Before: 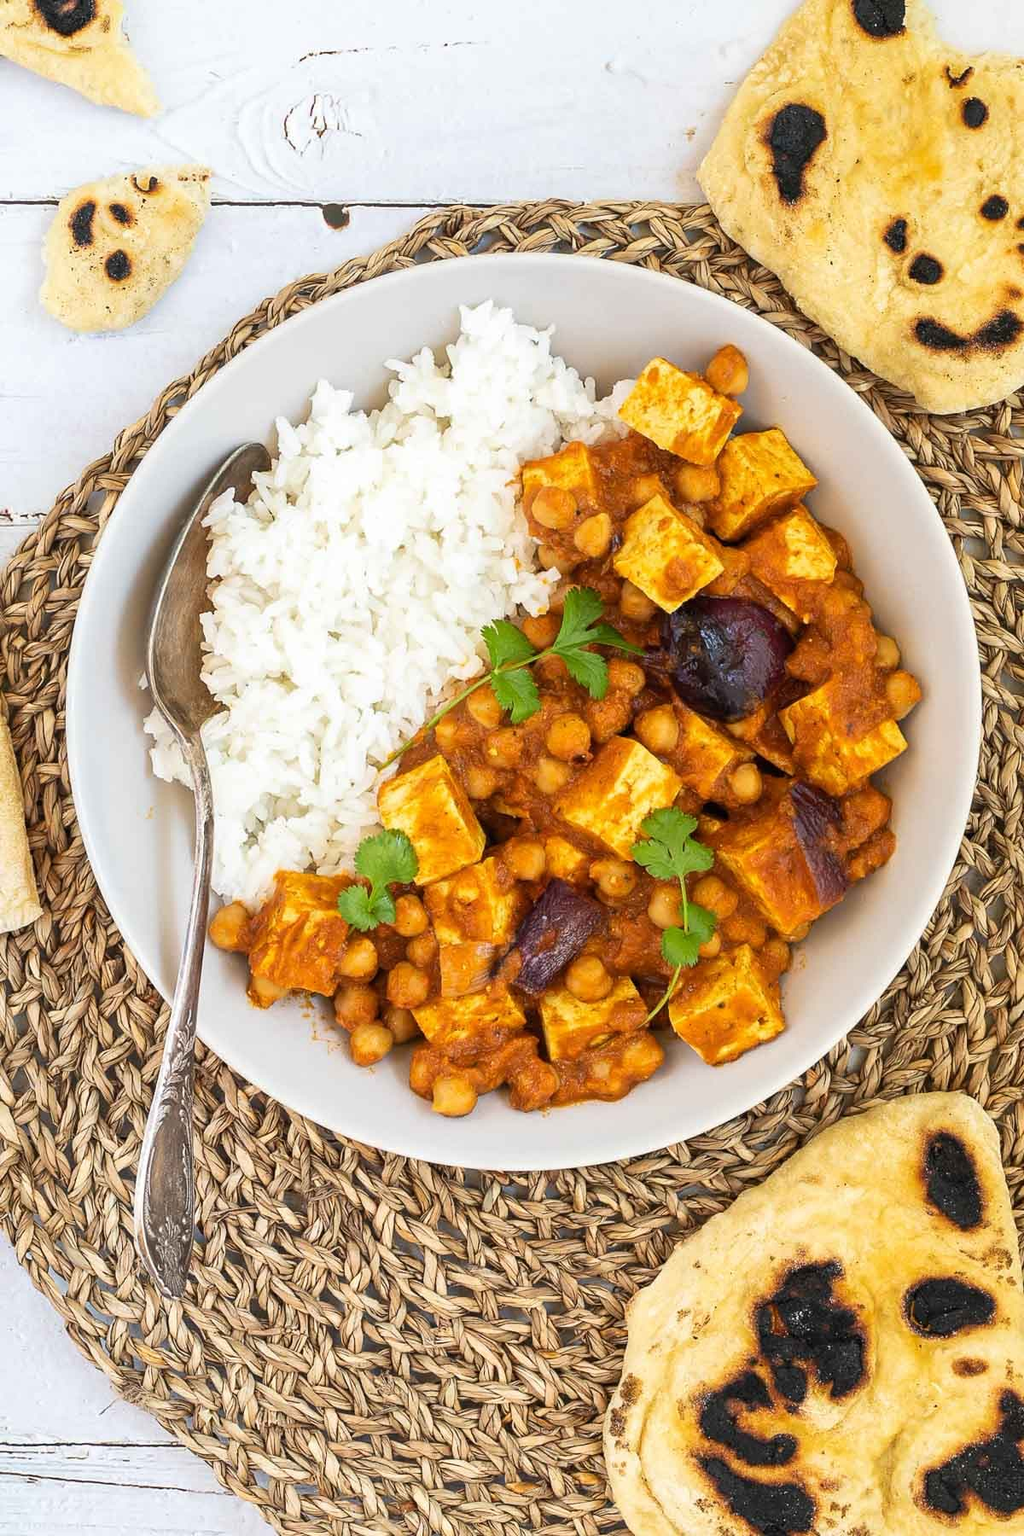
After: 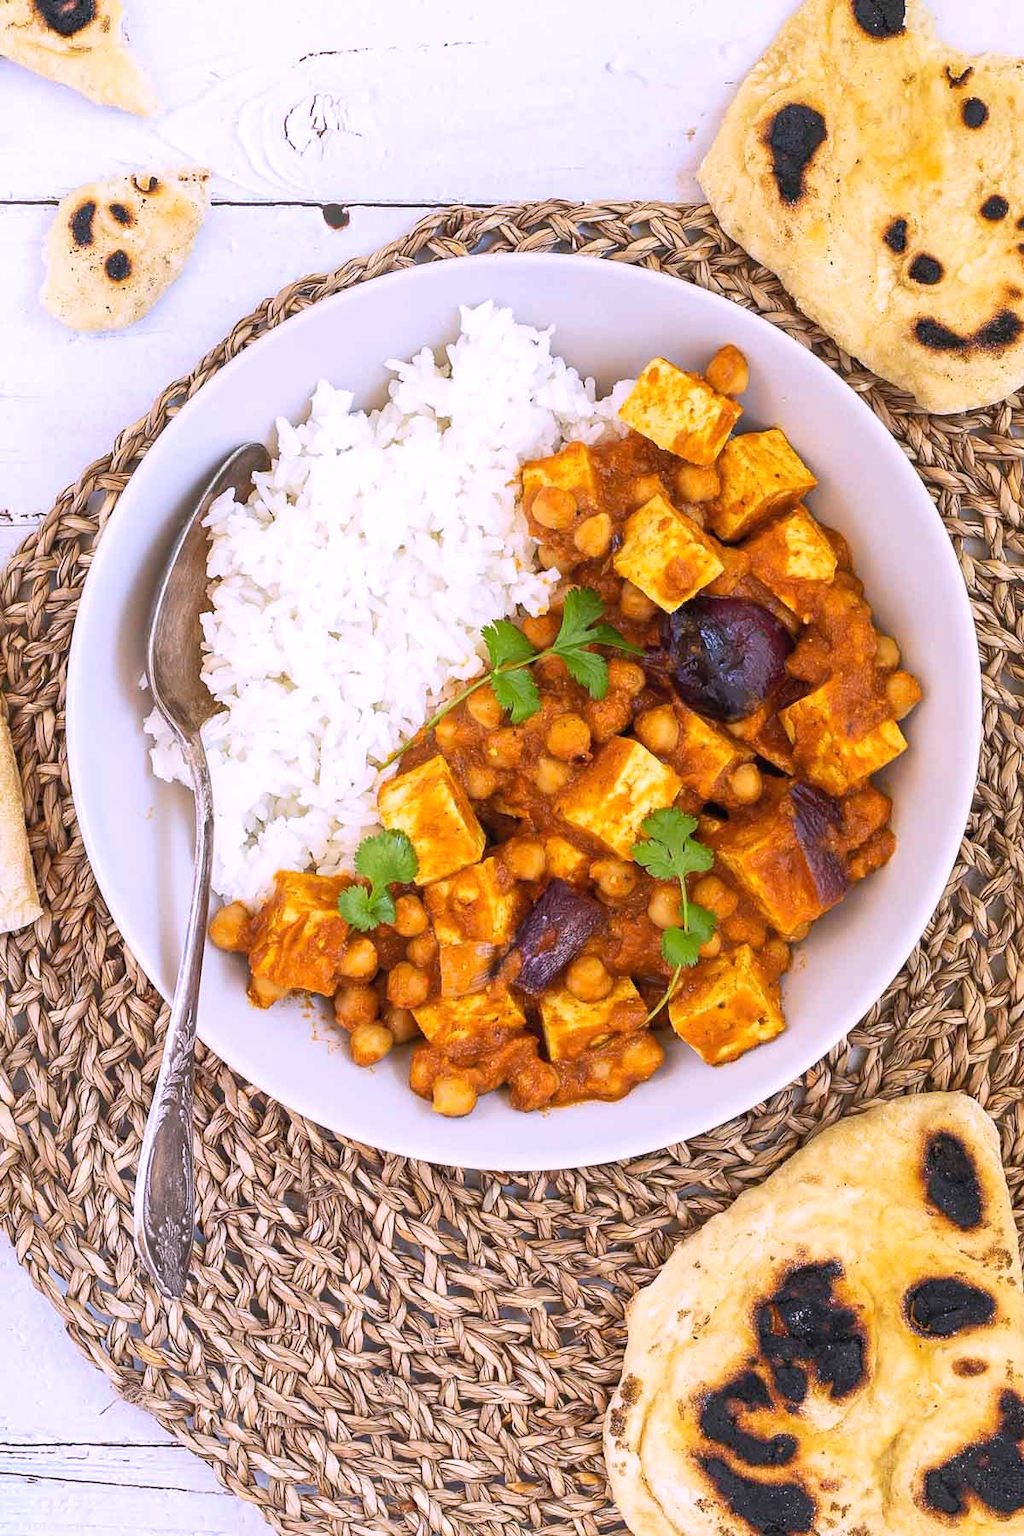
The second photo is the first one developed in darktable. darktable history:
shadows and highlights: shadows 43.06, highlights 6.94
white balance: red 1.042, blue 1.17
